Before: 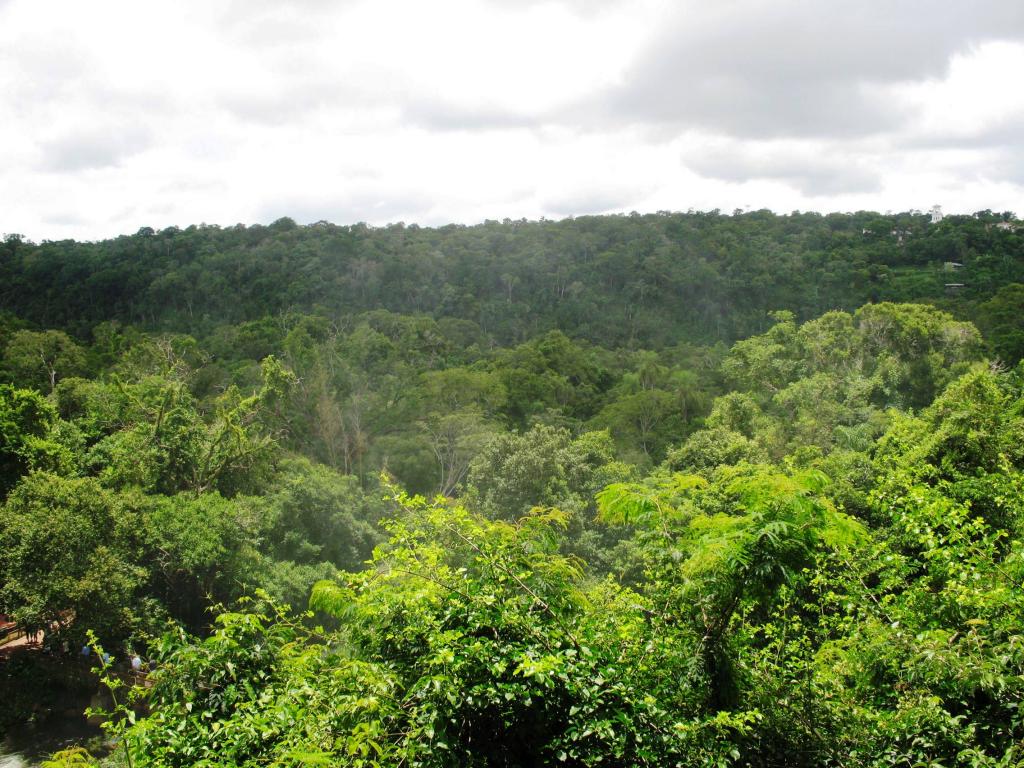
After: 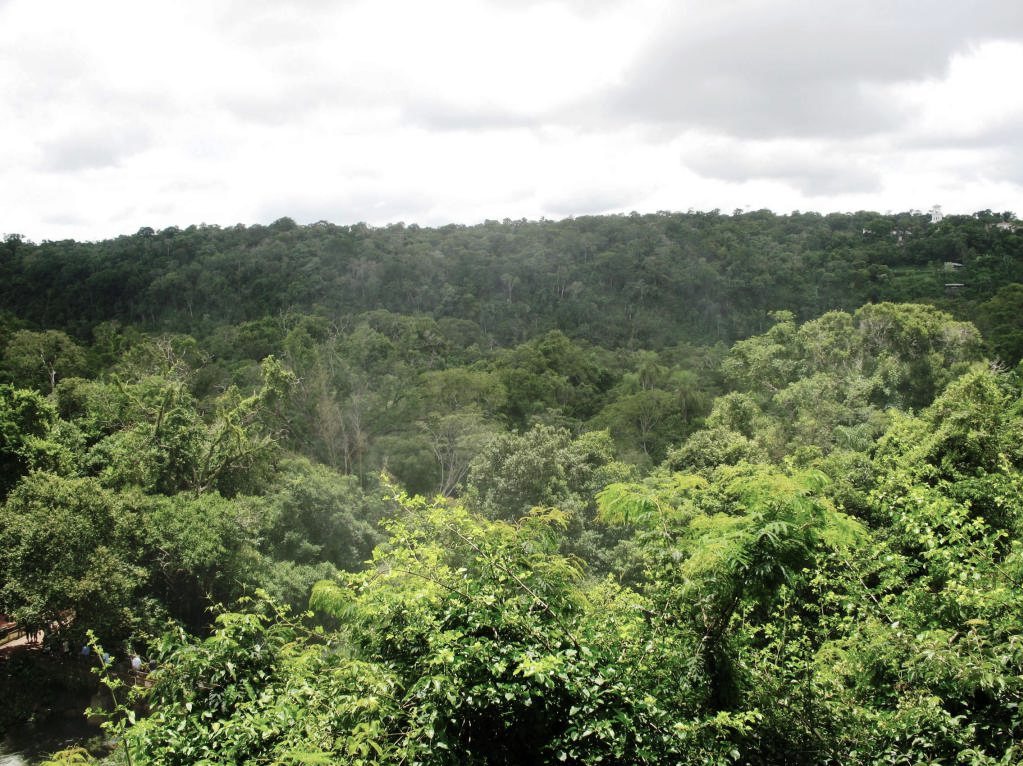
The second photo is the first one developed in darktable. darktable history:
contrast brightness saturation: contrast 0.104, saturation -0.286
crop: top 0.093%, bottom 0.148%
